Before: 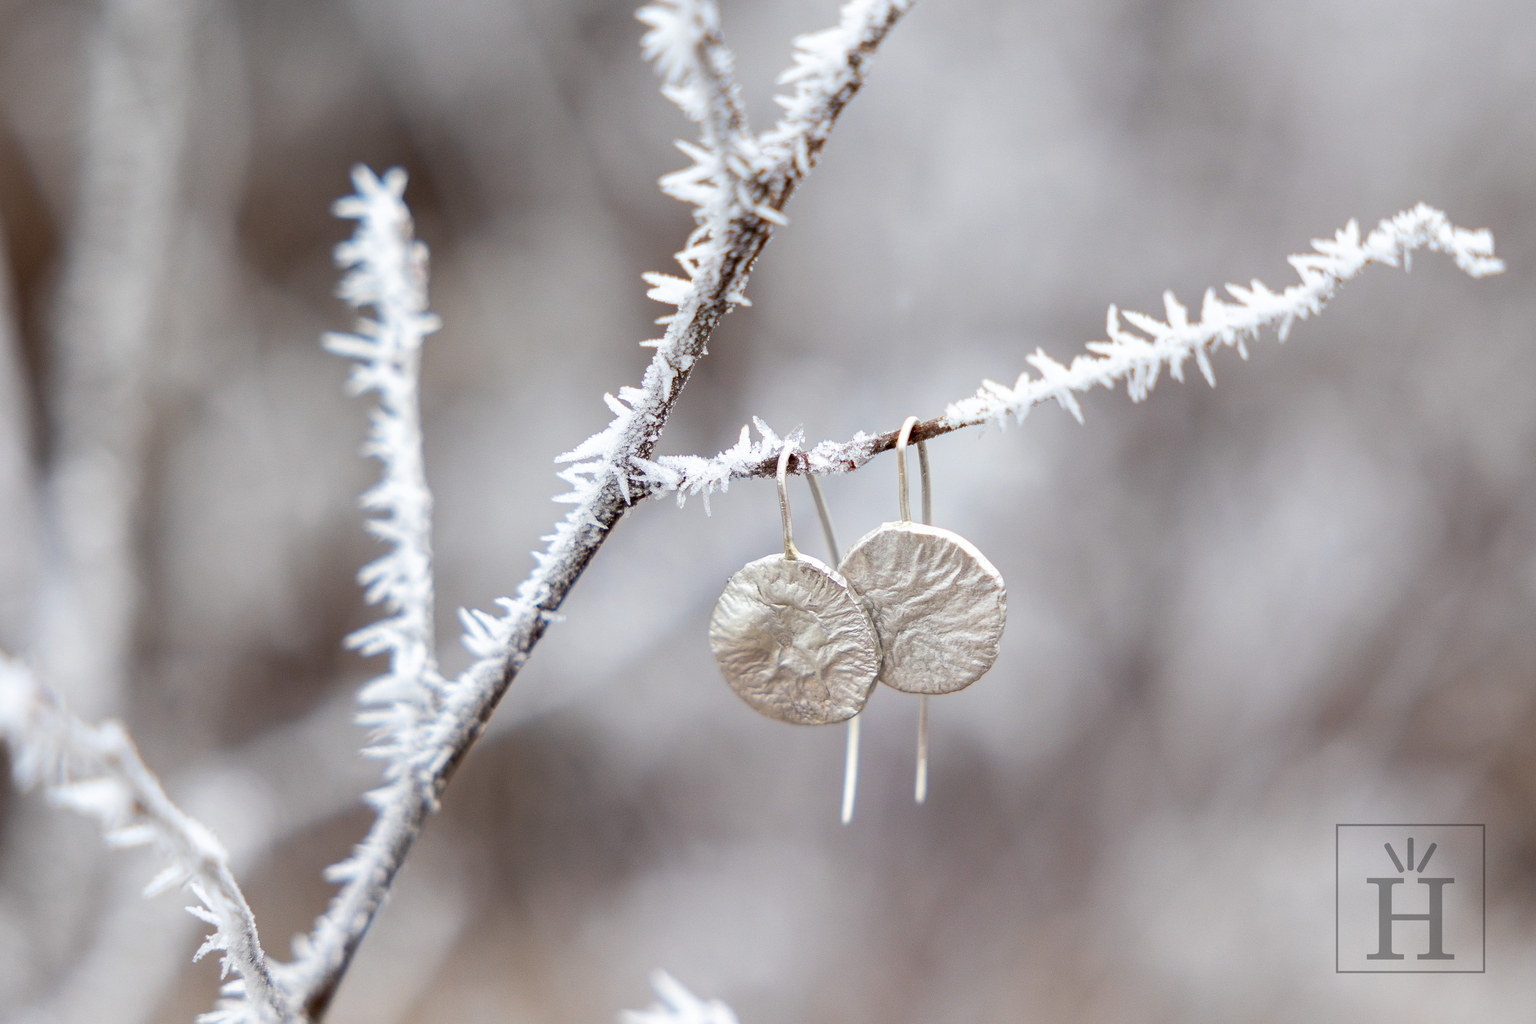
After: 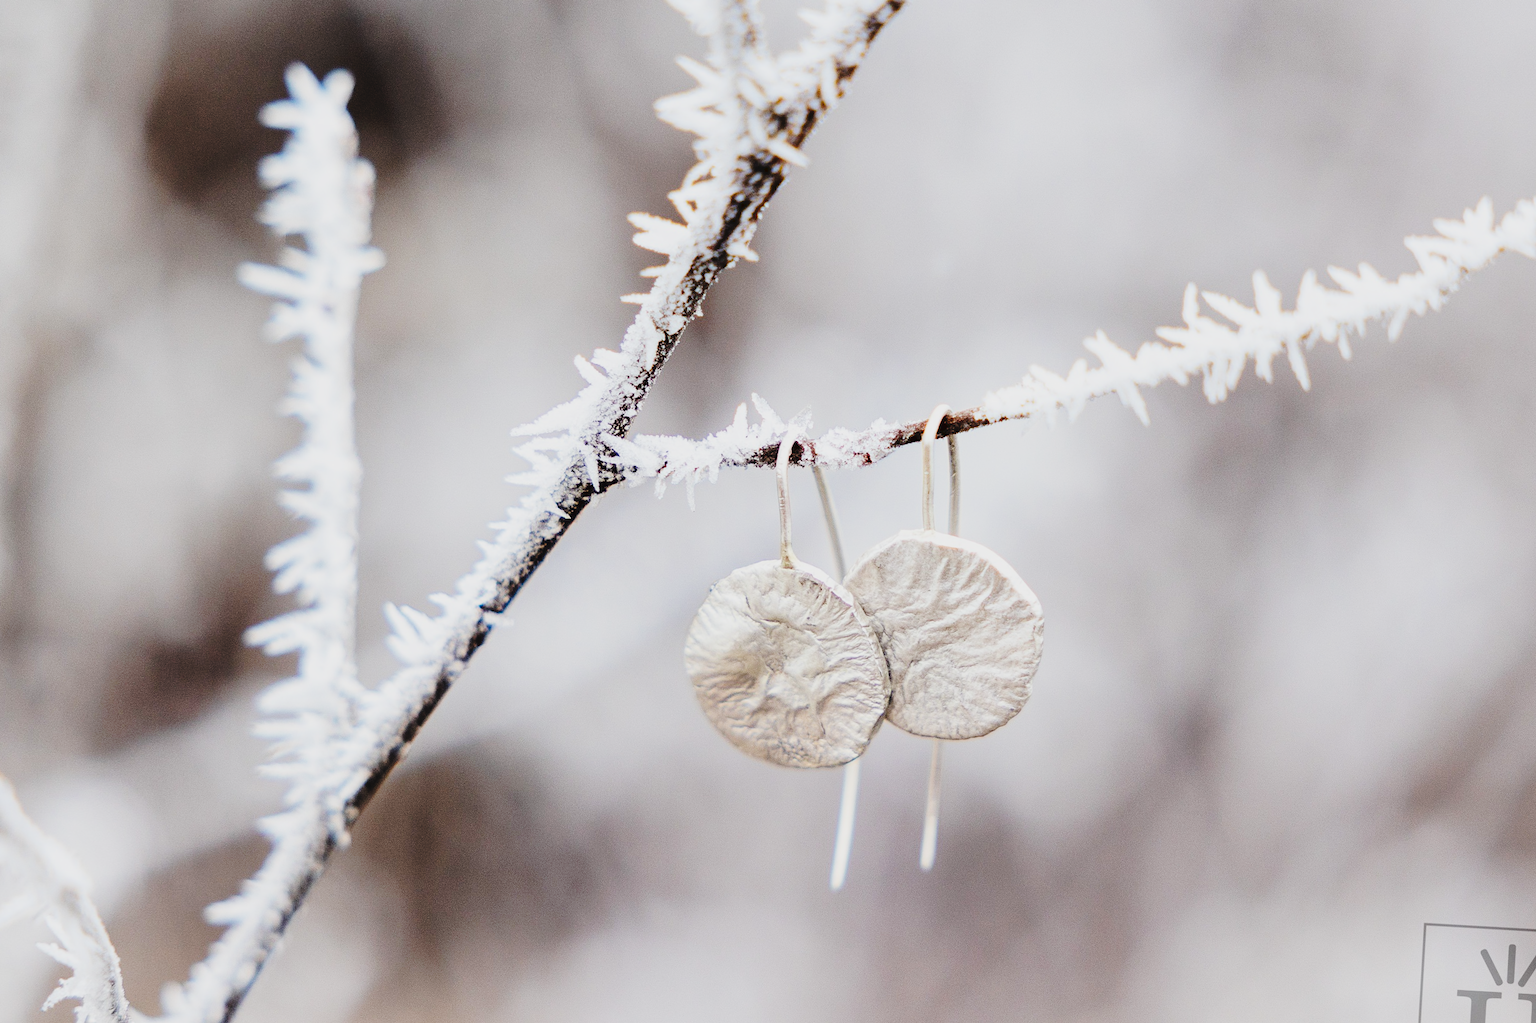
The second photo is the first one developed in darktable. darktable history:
tone curve: curves: ch0 [(0, 0) (0.003, 0.049) (0.011, 0.052) (0.025, 0.057) (0.044, 0.069) (0.069, 0.076) (0.1, 0.09) (0.136, 0.111) (0.177, 0.15) (0.224, 0.197) (0.277, 0.267) (0.335, 0.366) (0.399, 0.477) (0.468, 0.561) (0.543, 0.651) (0.623, 0.733) (0.709, 0.804) (0.801, 0.869) (0.898, 0.924) (1, 1)], preserve colors none
crop and rotate: angle -3.27°, left 5.211%, top 5.211%, right 4.607%, bottom 4.607%
vibrance: on, module defaults
filmic rgb: black relative exposure -5 EV, hardness 2.88, contrast 1.3
